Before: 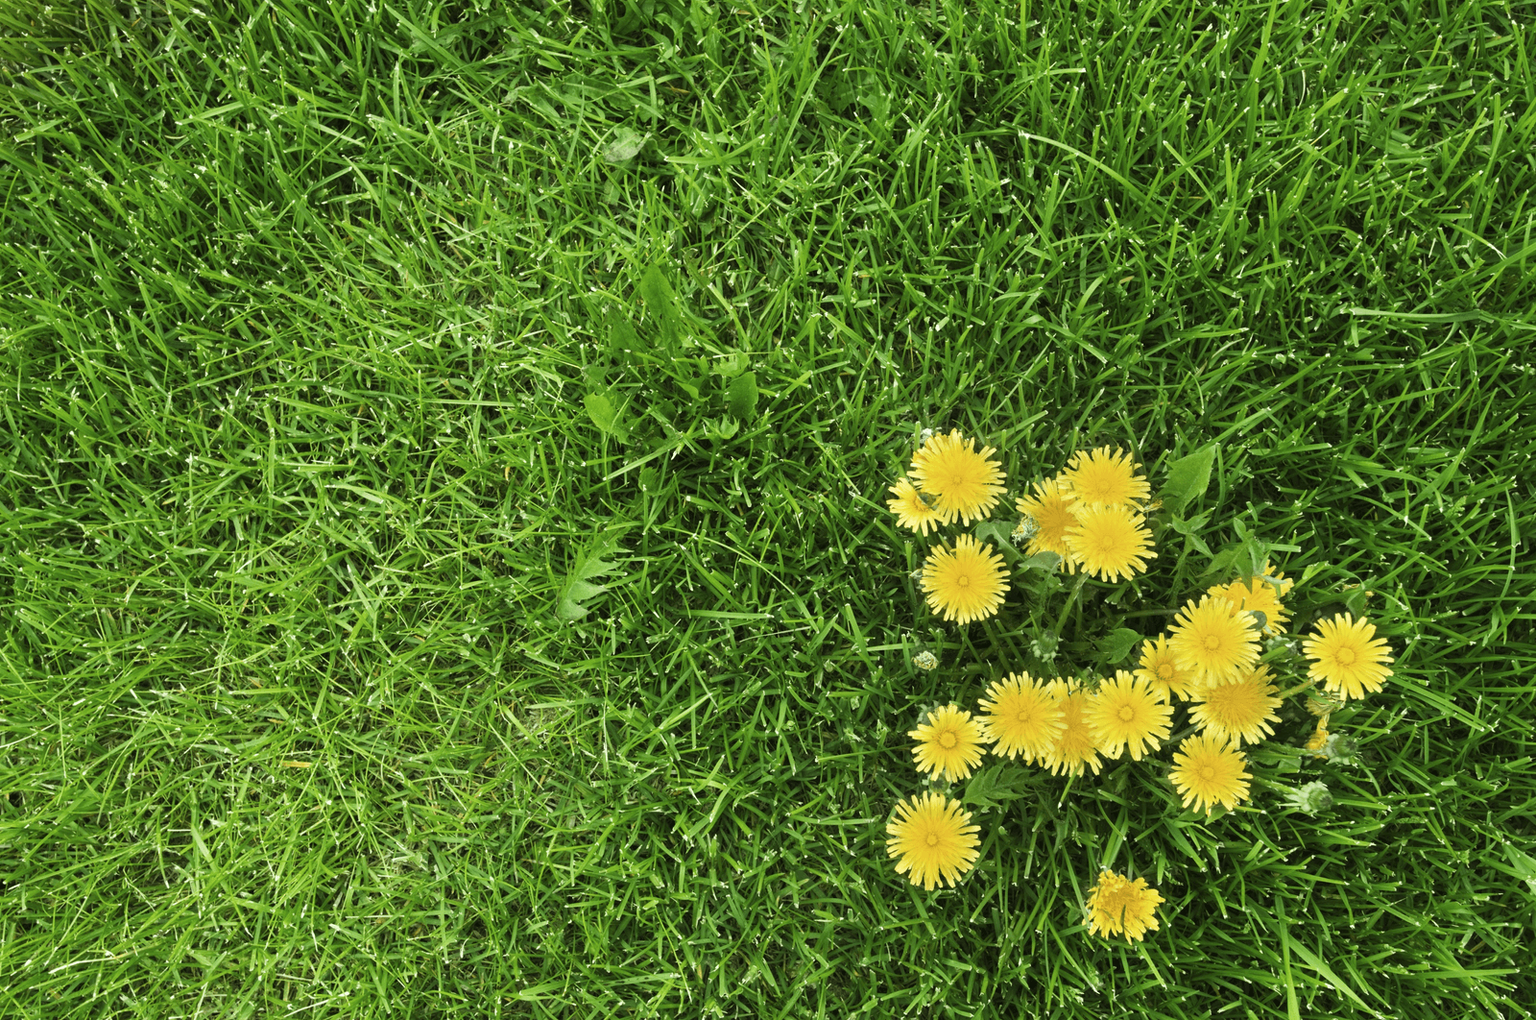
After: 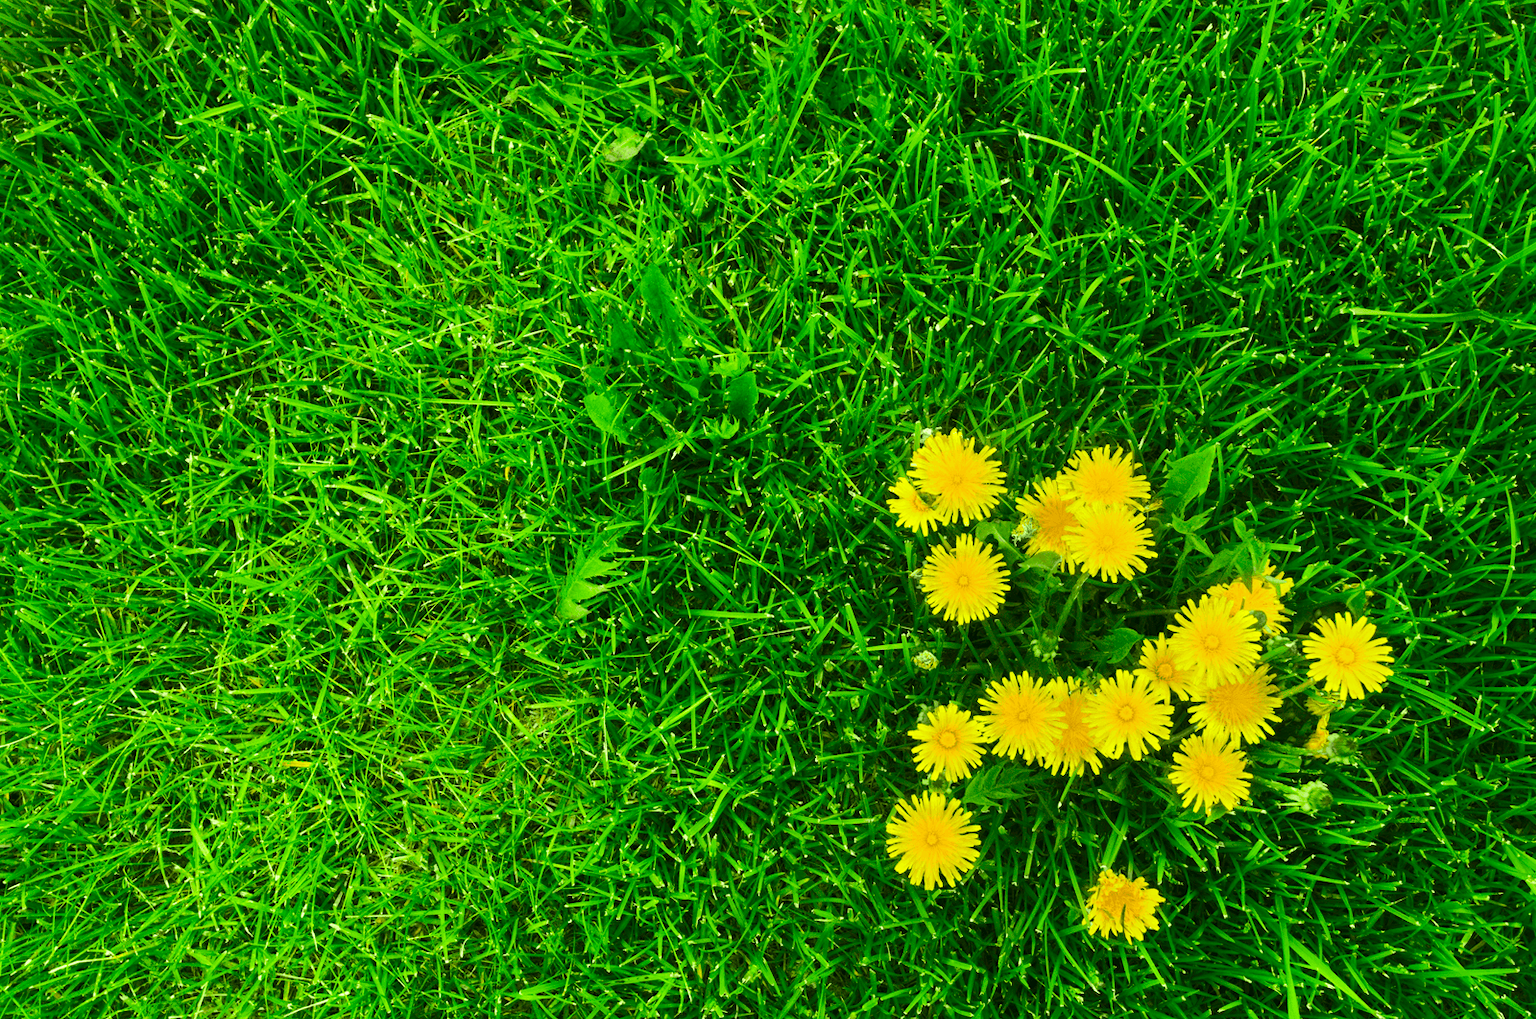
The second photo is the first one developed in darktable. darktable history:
contrast brightness saturation: contrast 0.26, brightness 0.02, saturation 0.87
shadows and highlights: on, module defaults
